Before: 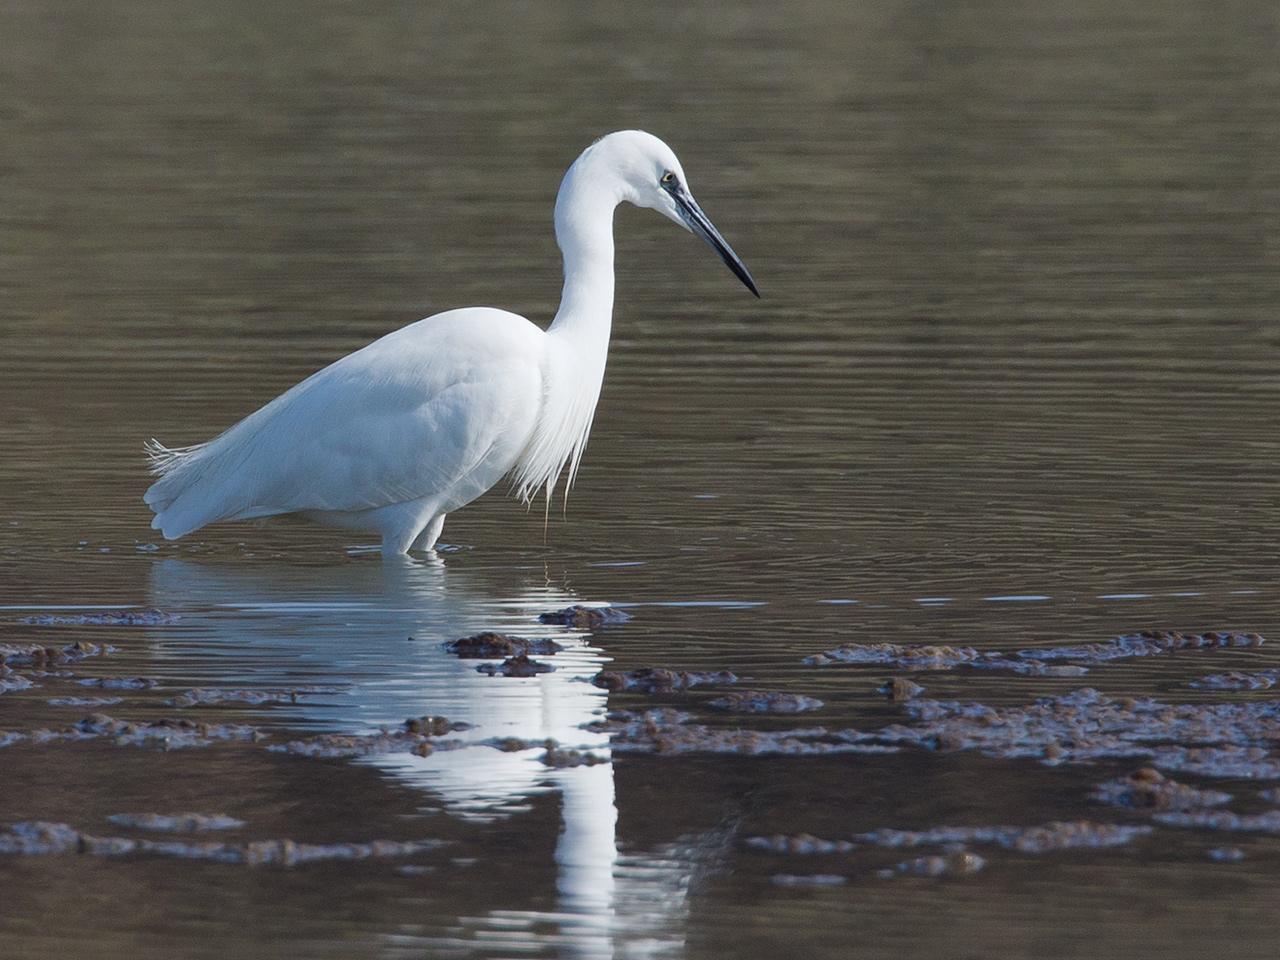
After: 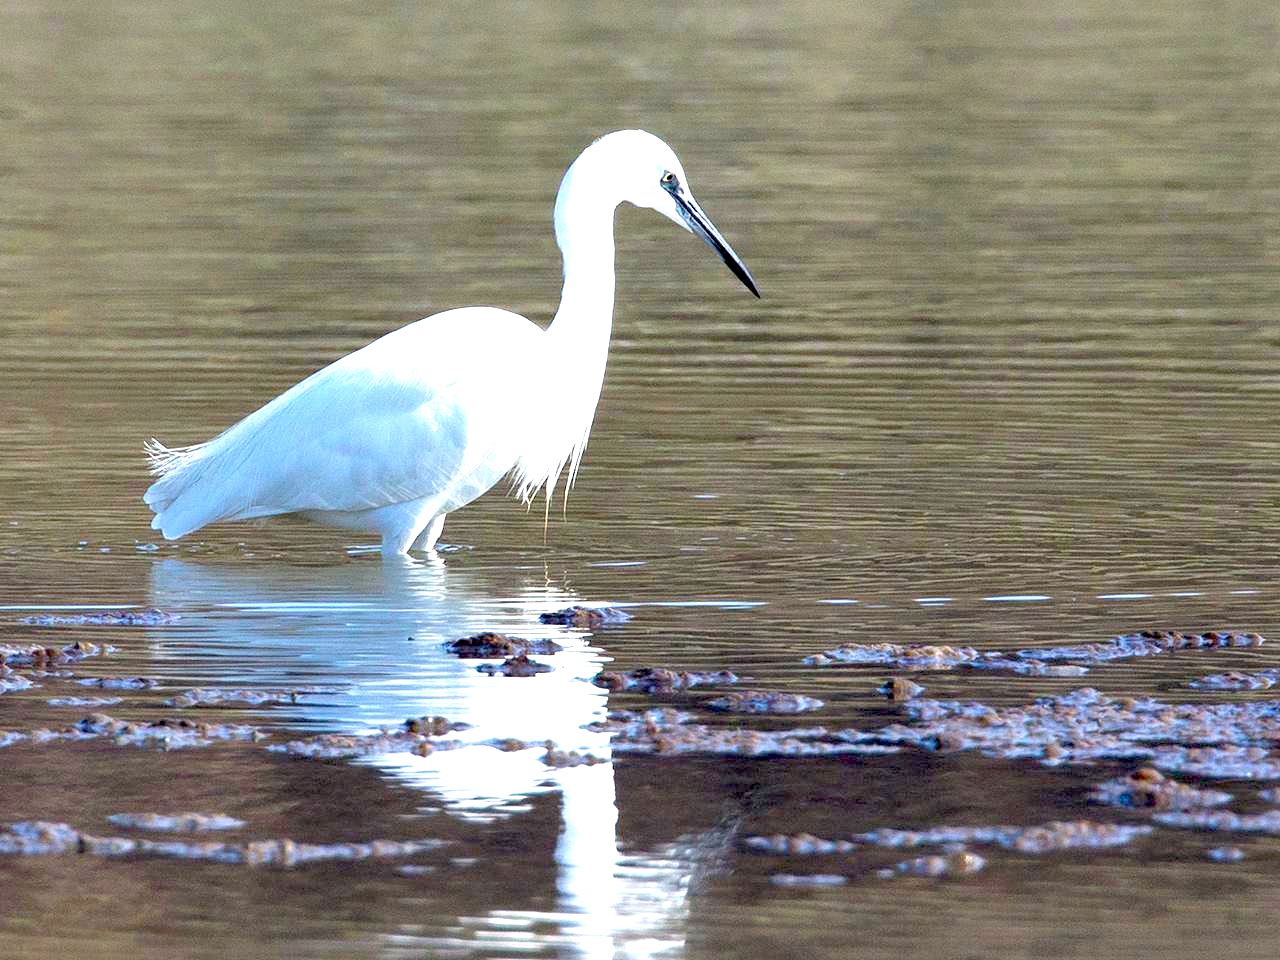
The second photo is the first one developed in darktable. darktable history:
color balance: output saturation 110%
exposure: black level correction 0.016, exposure 1.774 EV, compensate highlight preservation false
